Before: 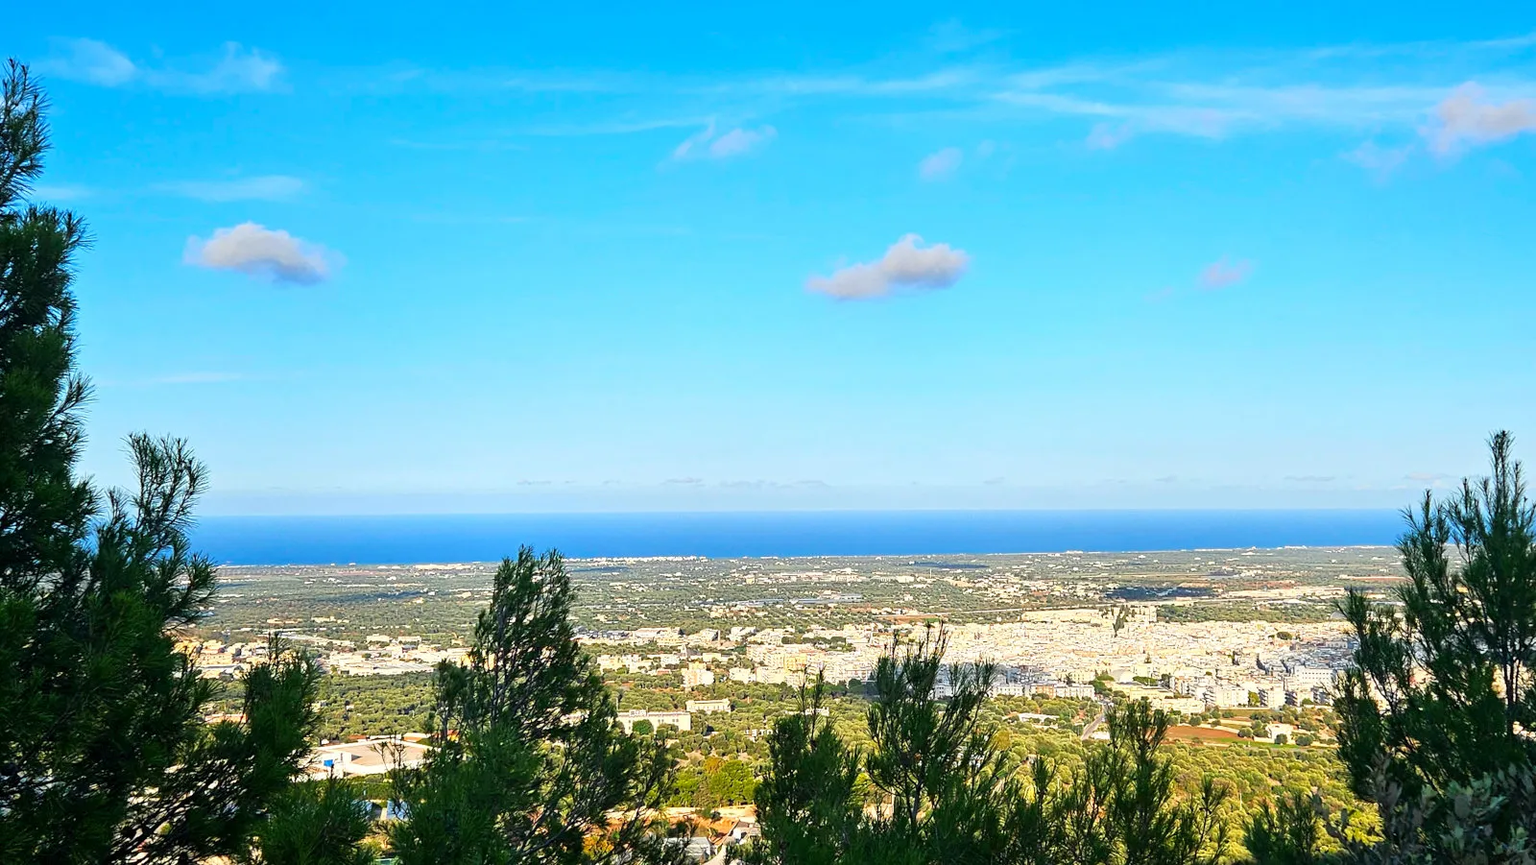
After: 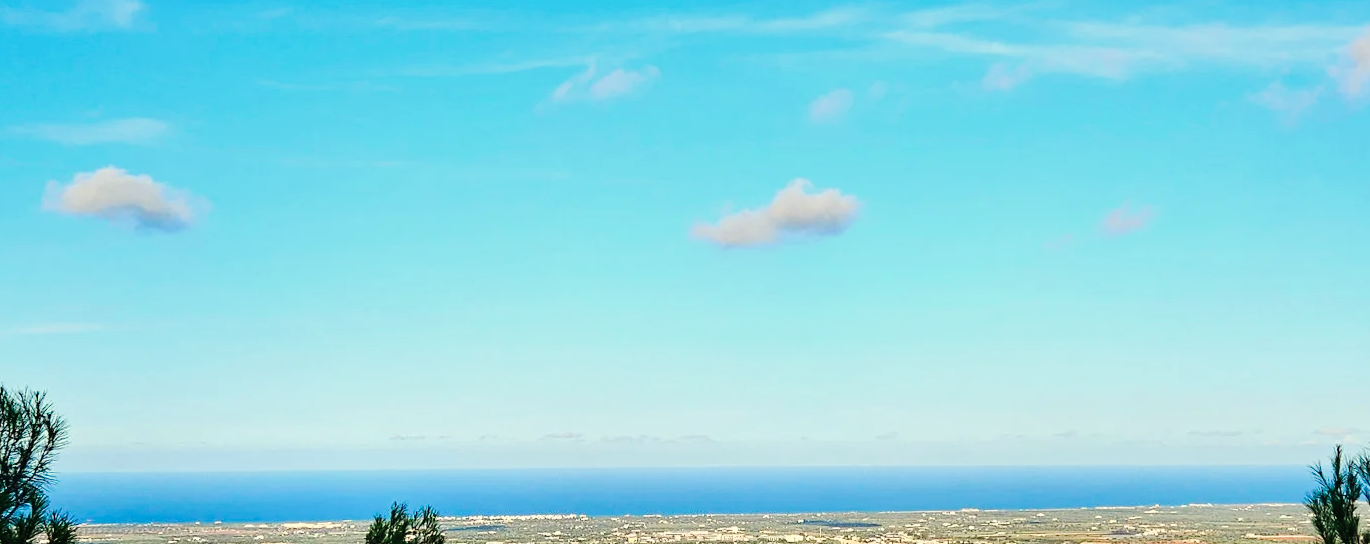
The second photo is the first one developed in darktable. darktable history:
crop and rotate: left 9.345%, top 7.22%, right 4.982%, bottom 32.331%
tone curve: curves: ch0 [(0, 0) (0.003, 0.007) (0.011, 0.009) (0.025, 0.014) (0.044, 0.022) (0.069, 0.029) (0.1, 0.037) (0.136, 0.052) (0.177, 0.083) (0.224, 0.121) (0.277, 0.177) (0.335, 0.258) (0.399, 0.351) (0.468, 0.454) (0.543, 0.557) (0.623, 0.654) (0.709, 0.744) (0.801, 0.825) (0.898, 0.909) (1, 1)], preserve colors none
white balance: red 1.029, blue 0.92
